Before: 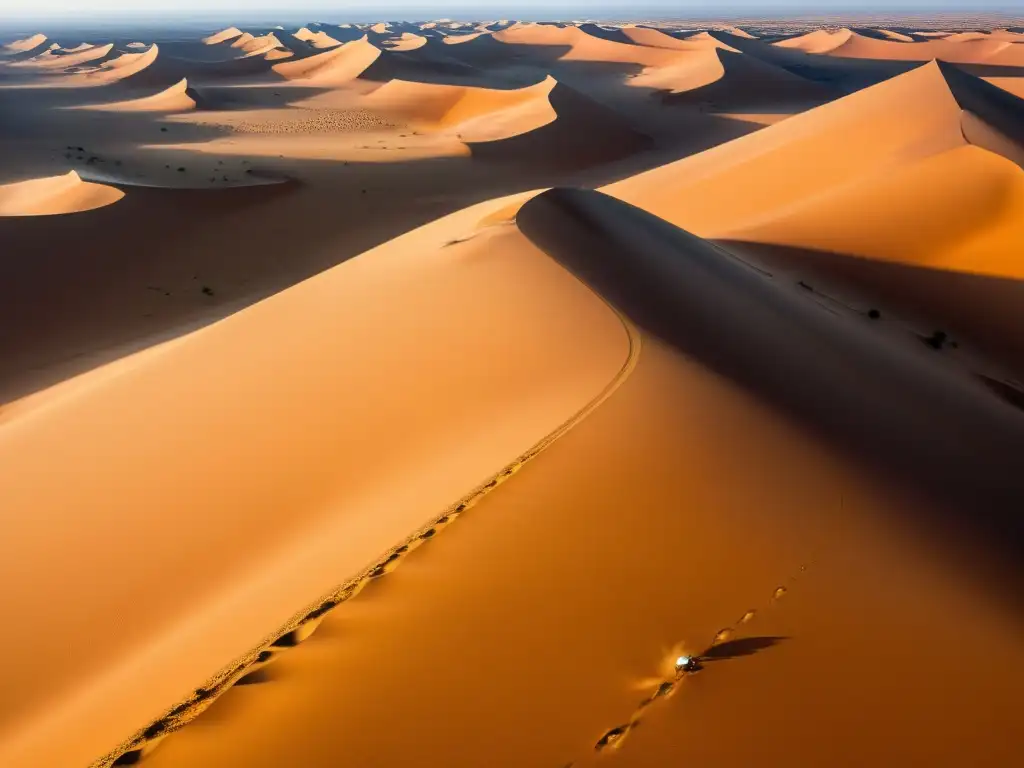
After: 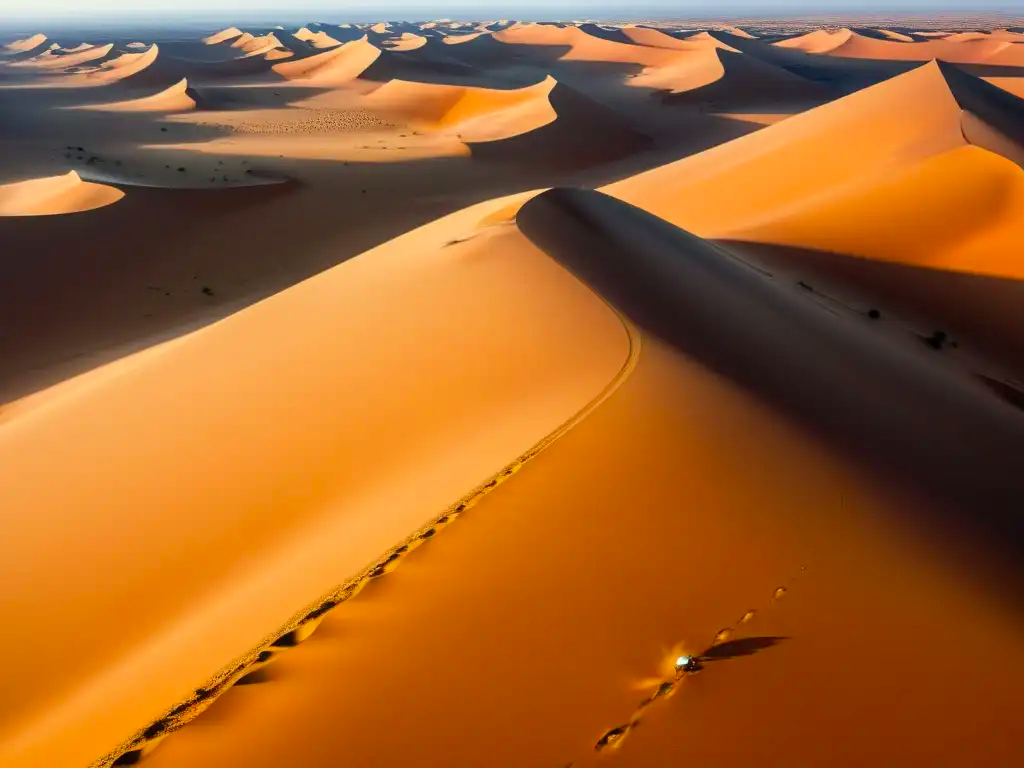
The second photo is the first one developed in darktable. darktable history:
color calibration: output R [0.948, 0.091, -0.04, 0], output G [-0.3, 1.384, -0.085, 0], output B [-0.108, 0.061, 1.08, 0], gray › normalize channels true, x 0.341, y 0.354, temperature 5208 K, gamut compression 0.016
